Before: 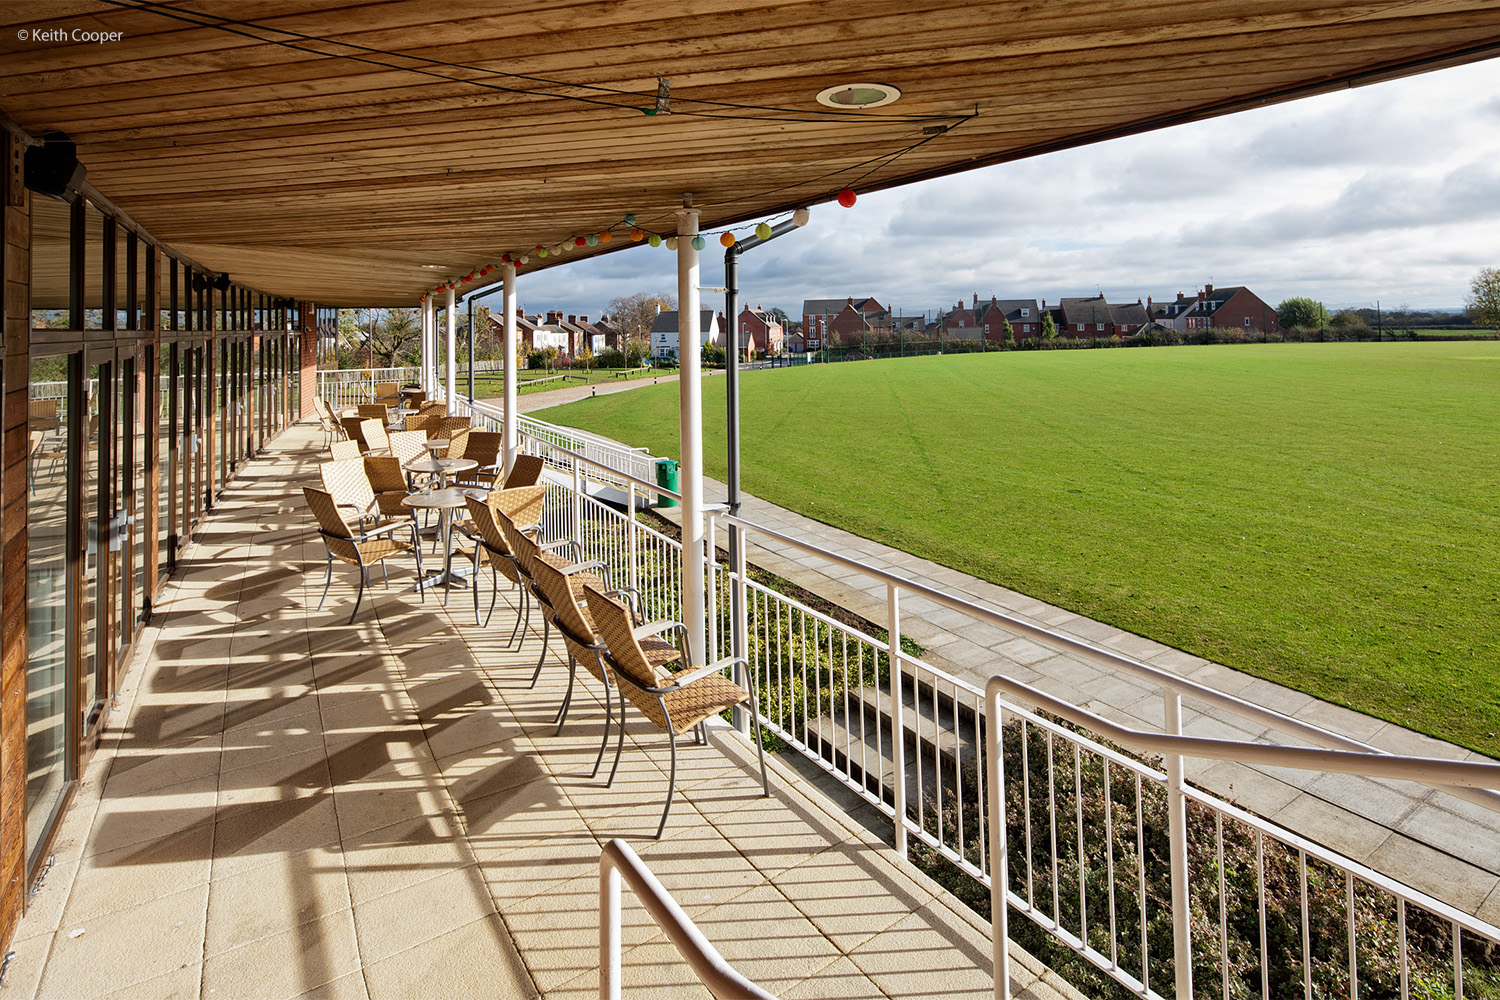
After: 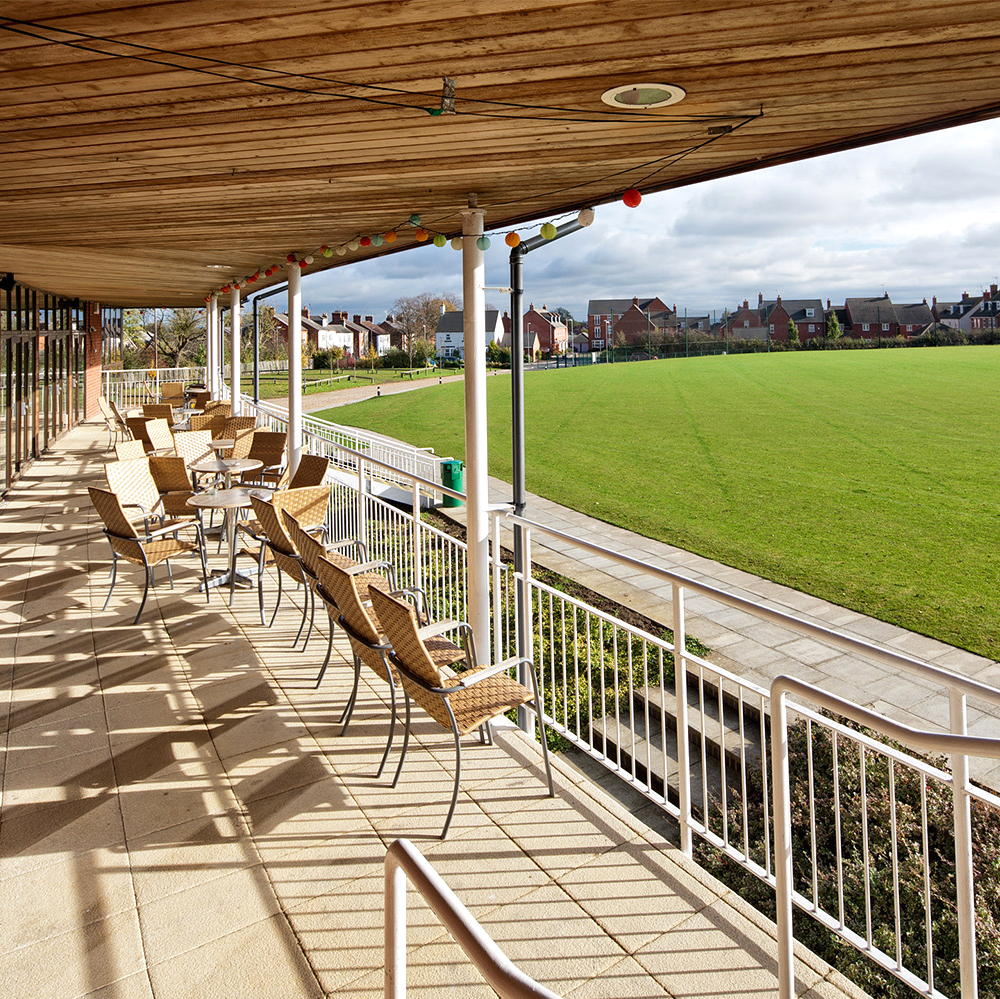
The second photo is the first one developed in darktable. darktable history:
exposure: exposure 0.167 EV, compensate exposure bias true, compensate highlight preservation false
crop and rotate: left 14.351%, right 18.979%
